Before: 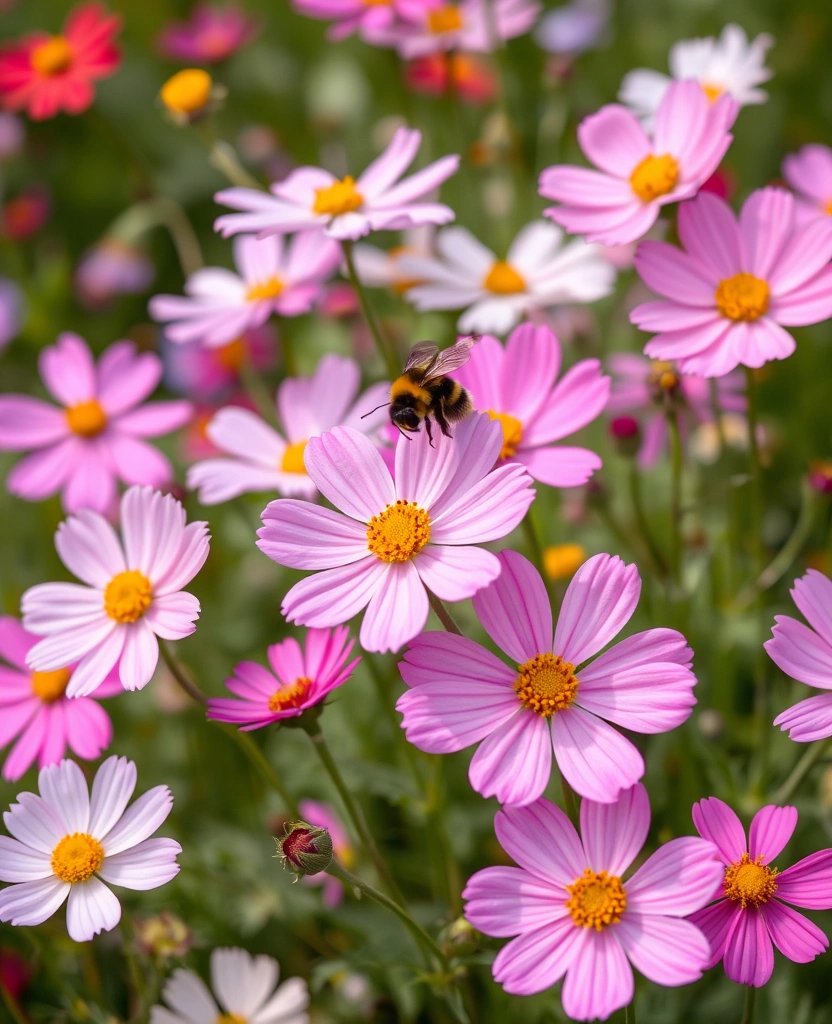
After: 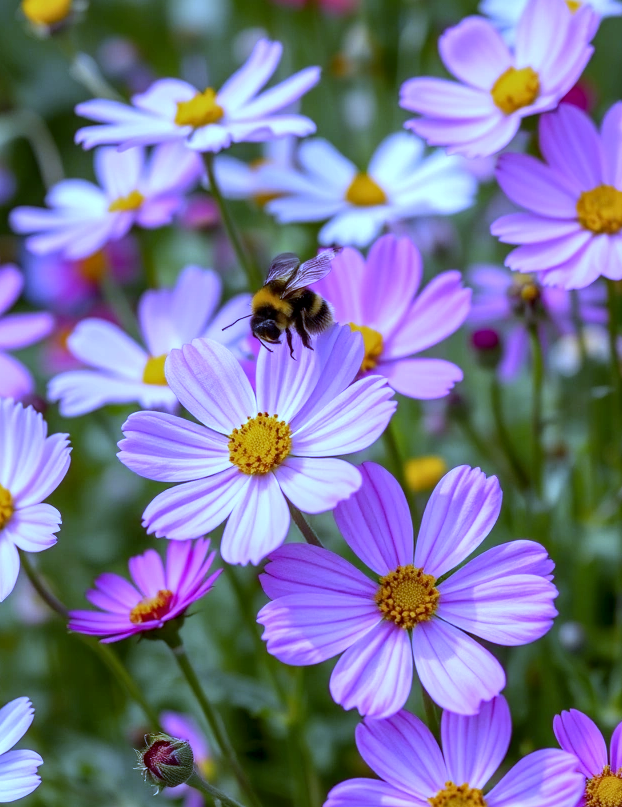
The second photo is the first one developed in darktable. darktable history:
white balance: red 0.766, blue 1.537
local contrast: detail 130%
crop: left 16.768%, top 8.653%, right 8.362%, bottom 12.485%
